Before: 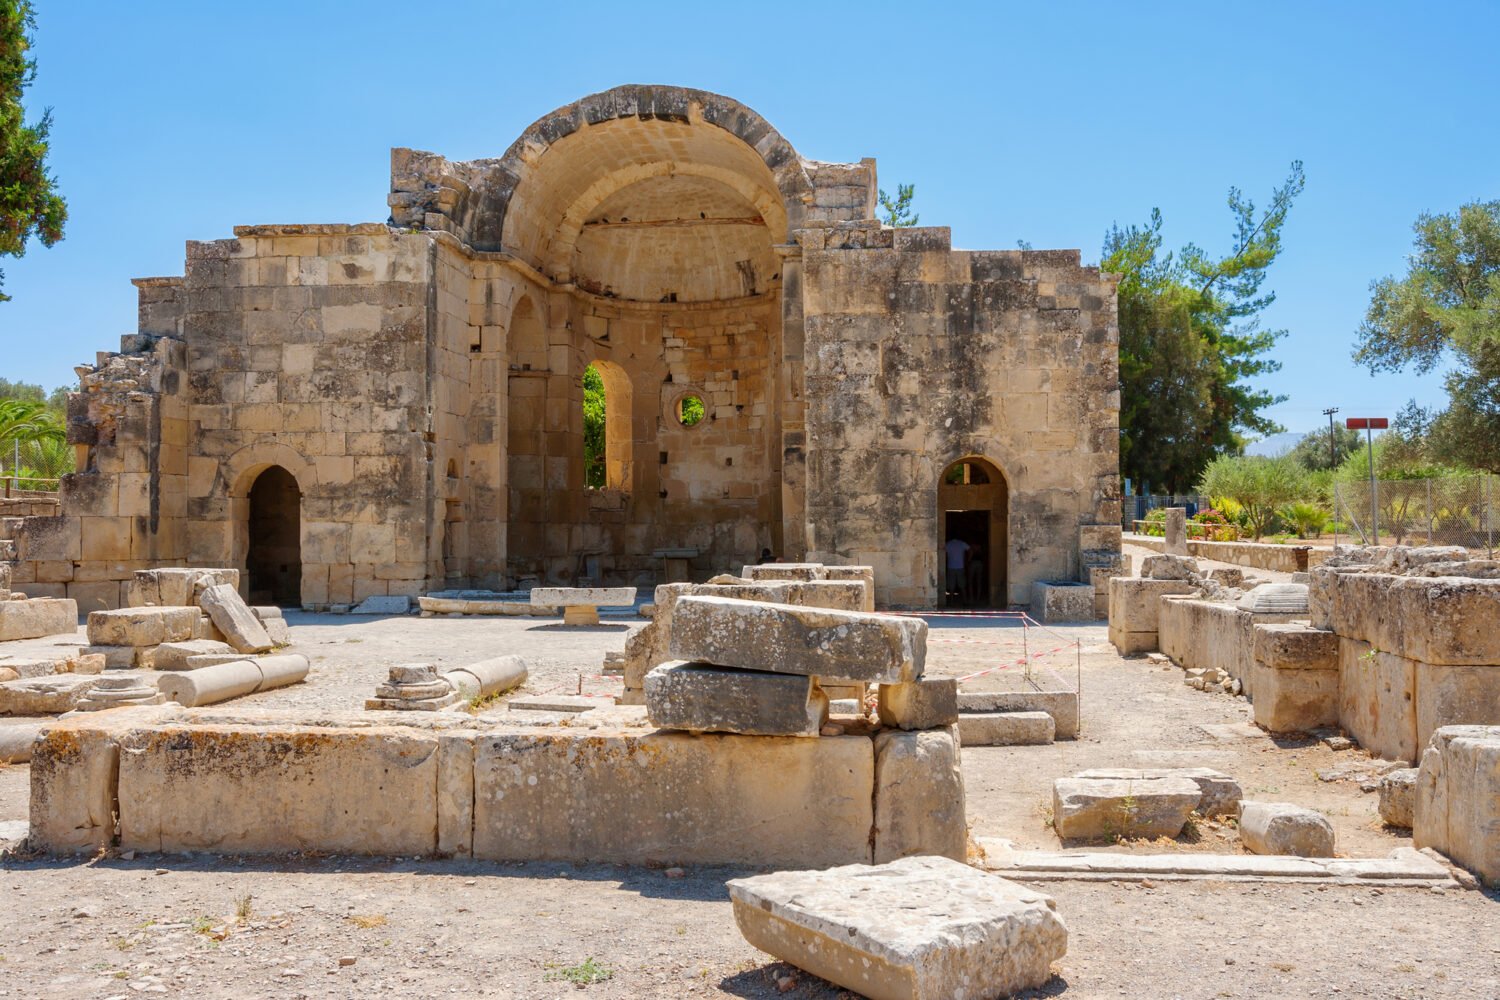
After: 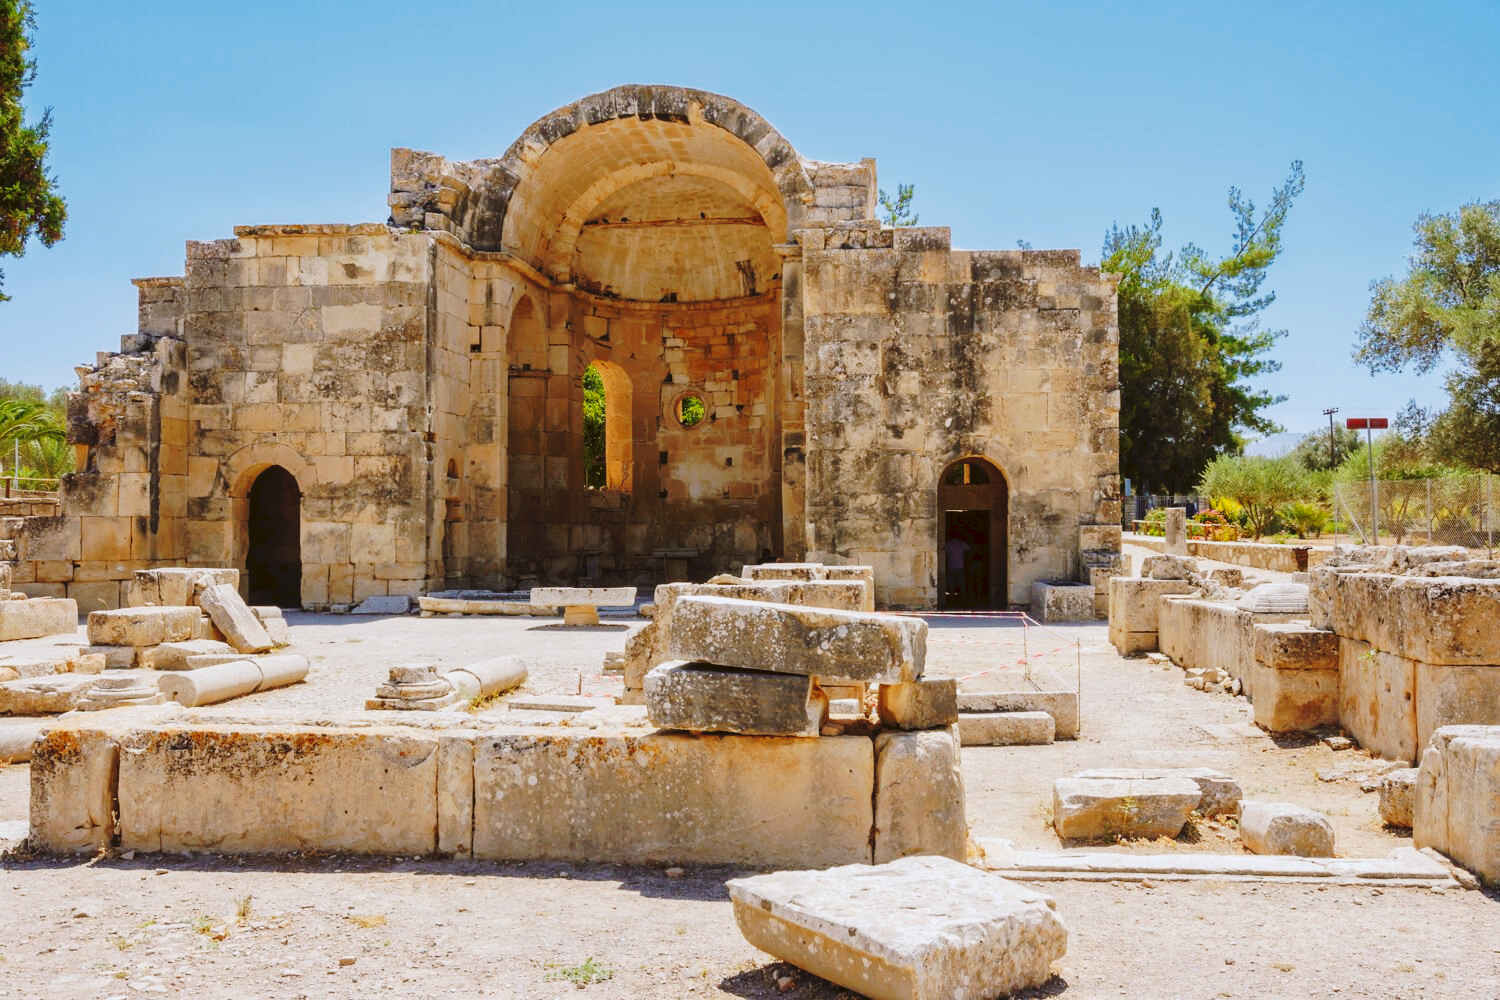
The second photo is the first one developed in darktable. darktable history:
tone curve: curves: ch0 [(0, 0) (0.003, 0.049) (0.011, 0.052) (0.025, 0.057) (0.044, 0.069) (0.069, 0.076) (0.1, 0.09) (0.136, 0.111) (0.177, 0.15) (0.224, 0.197) (0.277, 0.267) (0.335, 0.366) (0.399, 0.477) (0.468, 0.561) (0.543, 0.651) (0.623, 0.733) (0.709, 0.804) (0.801, 0.869) (0.898, 0.924) (1, 1)], preserve colors none
color look up table: target L [94.5, 88.05, 87.71, 86.93, 86.27, 80.33, 80.69, 65.61, 64.51, 52.61, 39.21, 36.6, 30.93, 17.07, 200.66, 73.81, 71.45, 59.25, 55.47, 49.87, 49.71, 46.37, 42.76, 34.6, 30.68, 19.56, 4.524, 76.74, 70.26, 68.01, 62.58, 55.47, 54.97, 49.58, 41.25, 41.78, 38.48, 37.55, 26.78, 25.07, 21.57, 5.582, 85.6, 77.47, 63.05, 46.65, 47.35, 34.74, 9.911], target a [-6.216, -29.89, -11.19, -33.22, -50.5, -65.83, -3.433, -14.18, -49.65, -44.06, -8.472, -6.941, -23.42, -5.454, 0, 30.57, 24.81, 18.68, 24.61, 64.67, 51.78, 27.95, 42.05, 43.23, 7.076, 31.14, 14, 31.58, 38.74, 64.21, 3.014, 55.07, 87.52, 6.075, 18.61, 57.92, 41.54, 53.77, 4.894, 34.33, 30.19, 29.33, -37.33, -11.98, -15.42, -18.16, -28.35, -7.608, 2.157], target b [10.11, 29.47, 89.88, 58.83, -2.44, 43.31, 69.06, 33.41, 23.96, 42.23, 33.45, 23.65, 29.86, 28.79, 0, 14.62, 53.52, 53.36, 5.802, 32.63, 48.5, 37.41, 11.18, 42.27, 7.077, 32.93, 7.361, -18.25, -9.97, -42.62, 1.533, -7.734, -65.41, -26.69, -69.78, -22.62, -26.62, -53.48, -26.68, -4.806, -47.92, -22.04, -15.99, -19.56, -41.46, -24.86, -3.178, -15.68, -2.921], num patches 49
